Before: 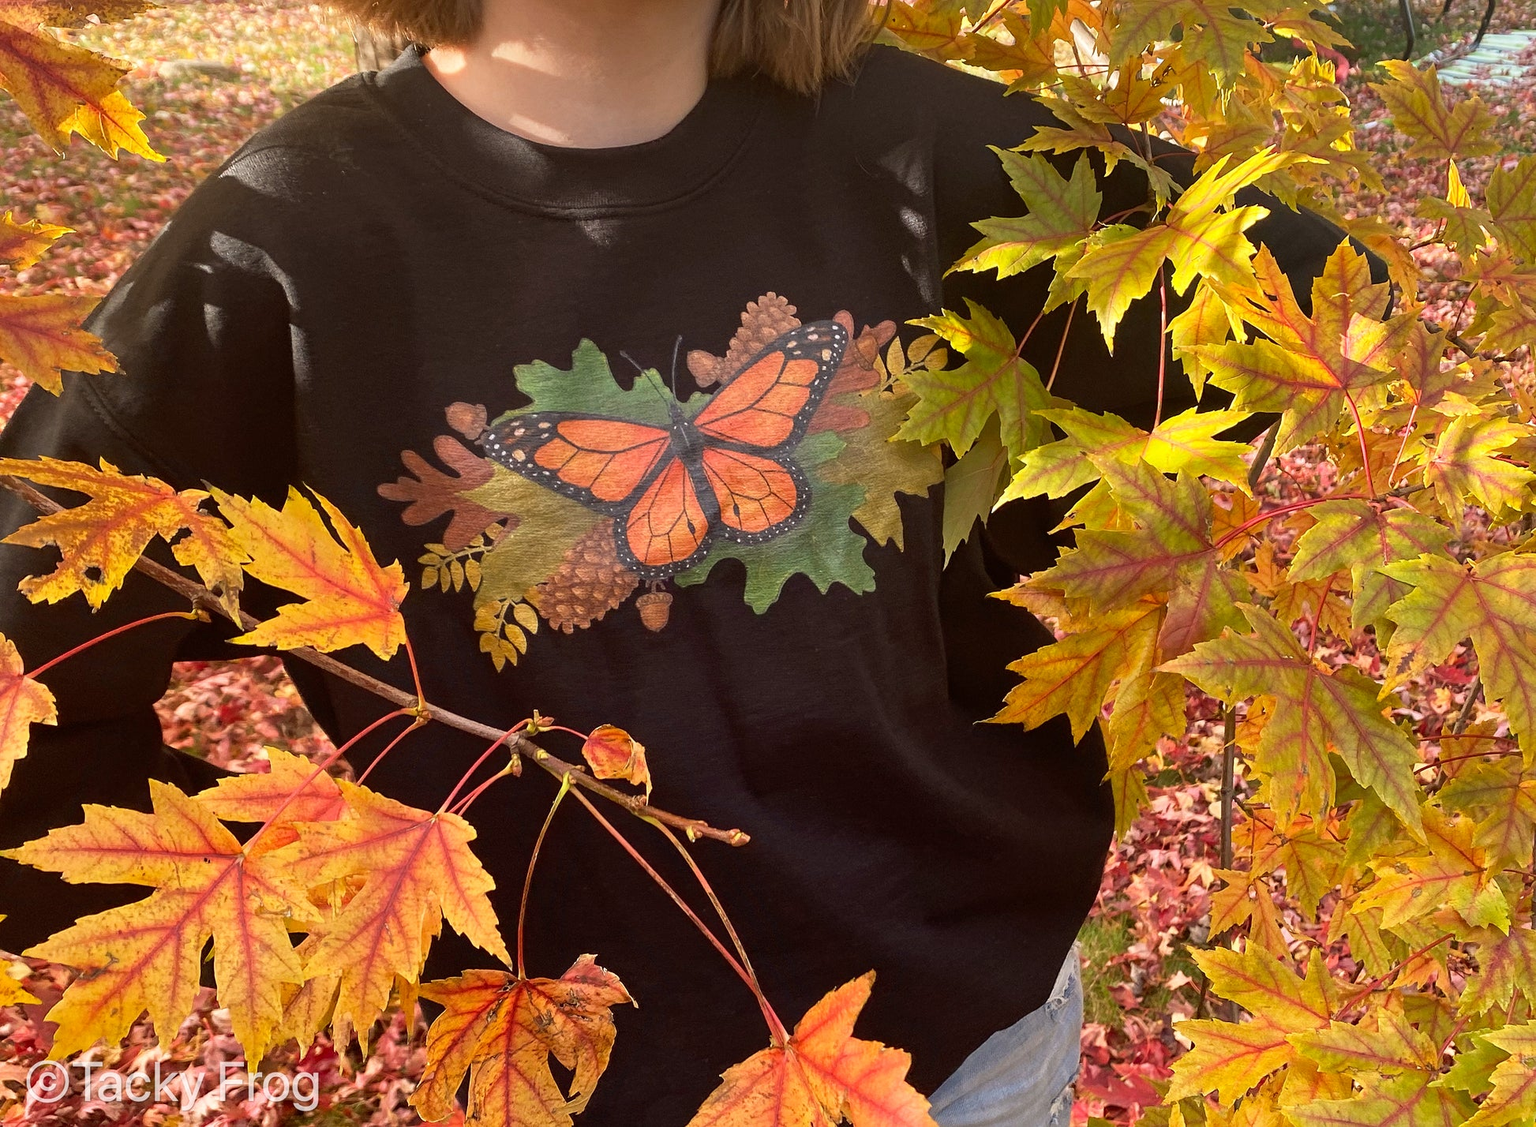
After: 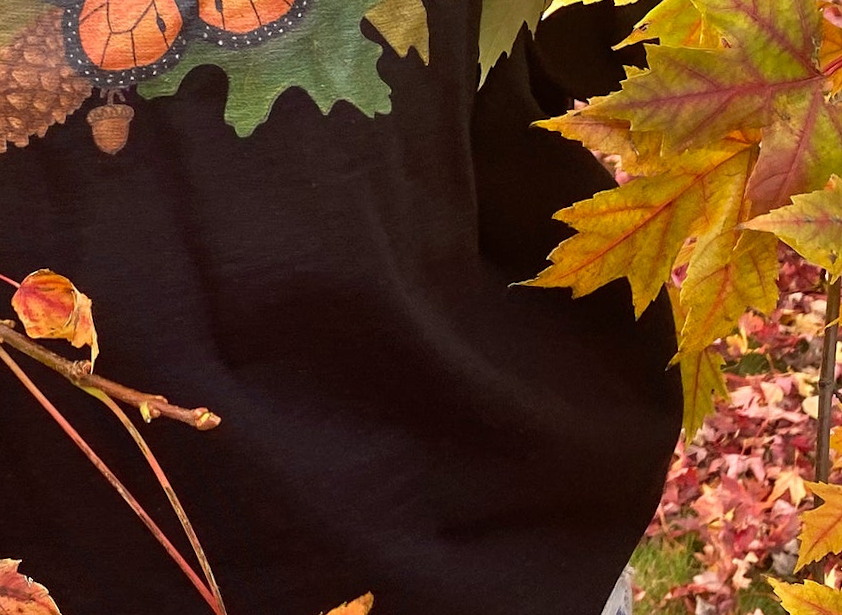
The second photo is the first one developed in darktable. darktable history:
rotate and perspective: rotation 2.17°, automatic cropping off
crop: left 37.221%, top 45.169%, right 20.63%, bottom 13.777%
